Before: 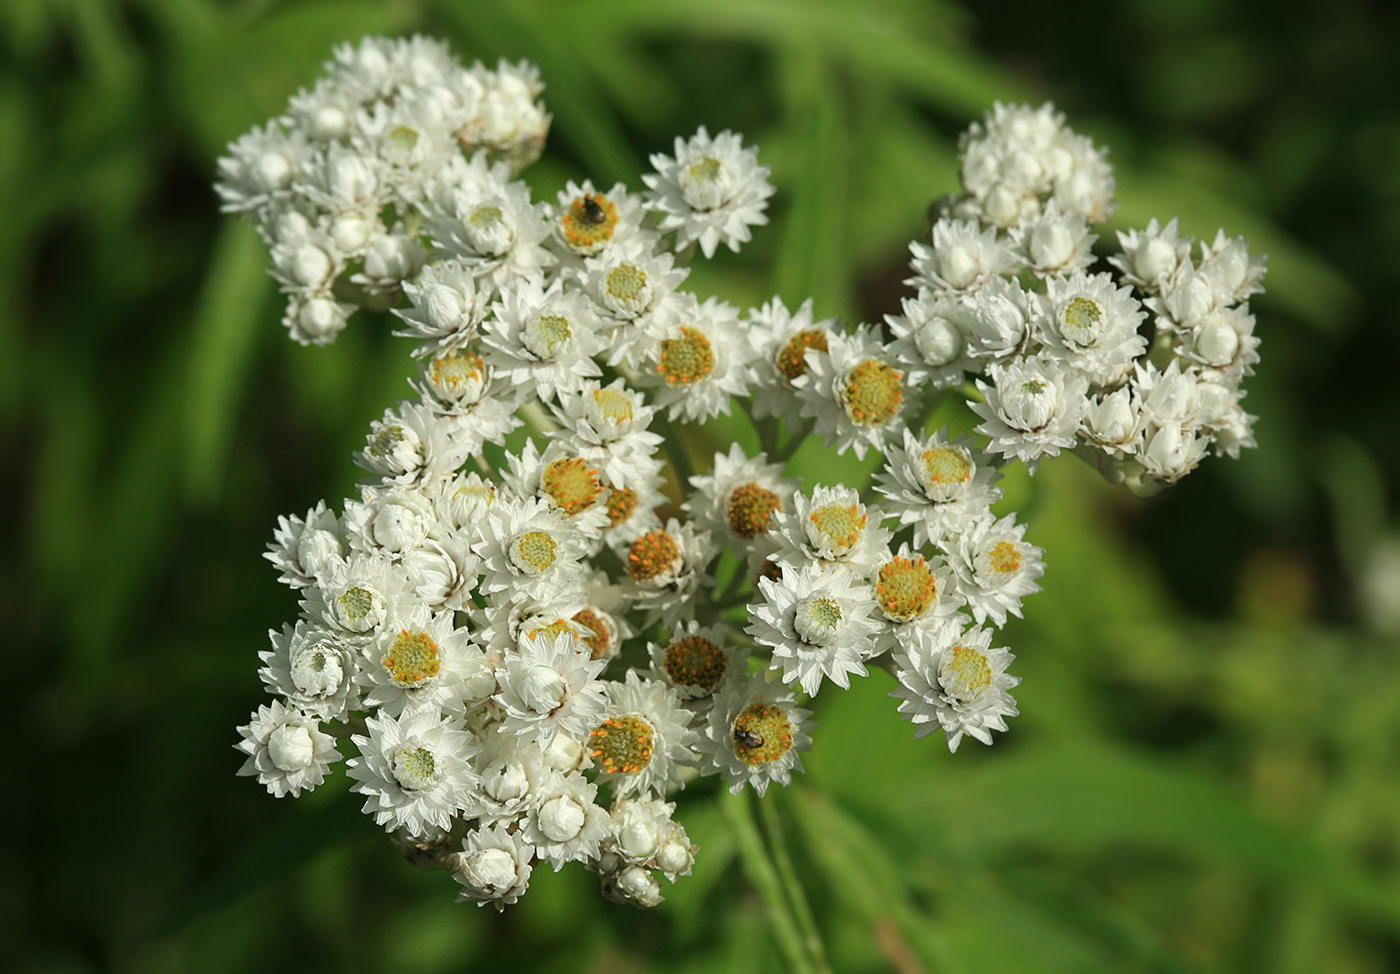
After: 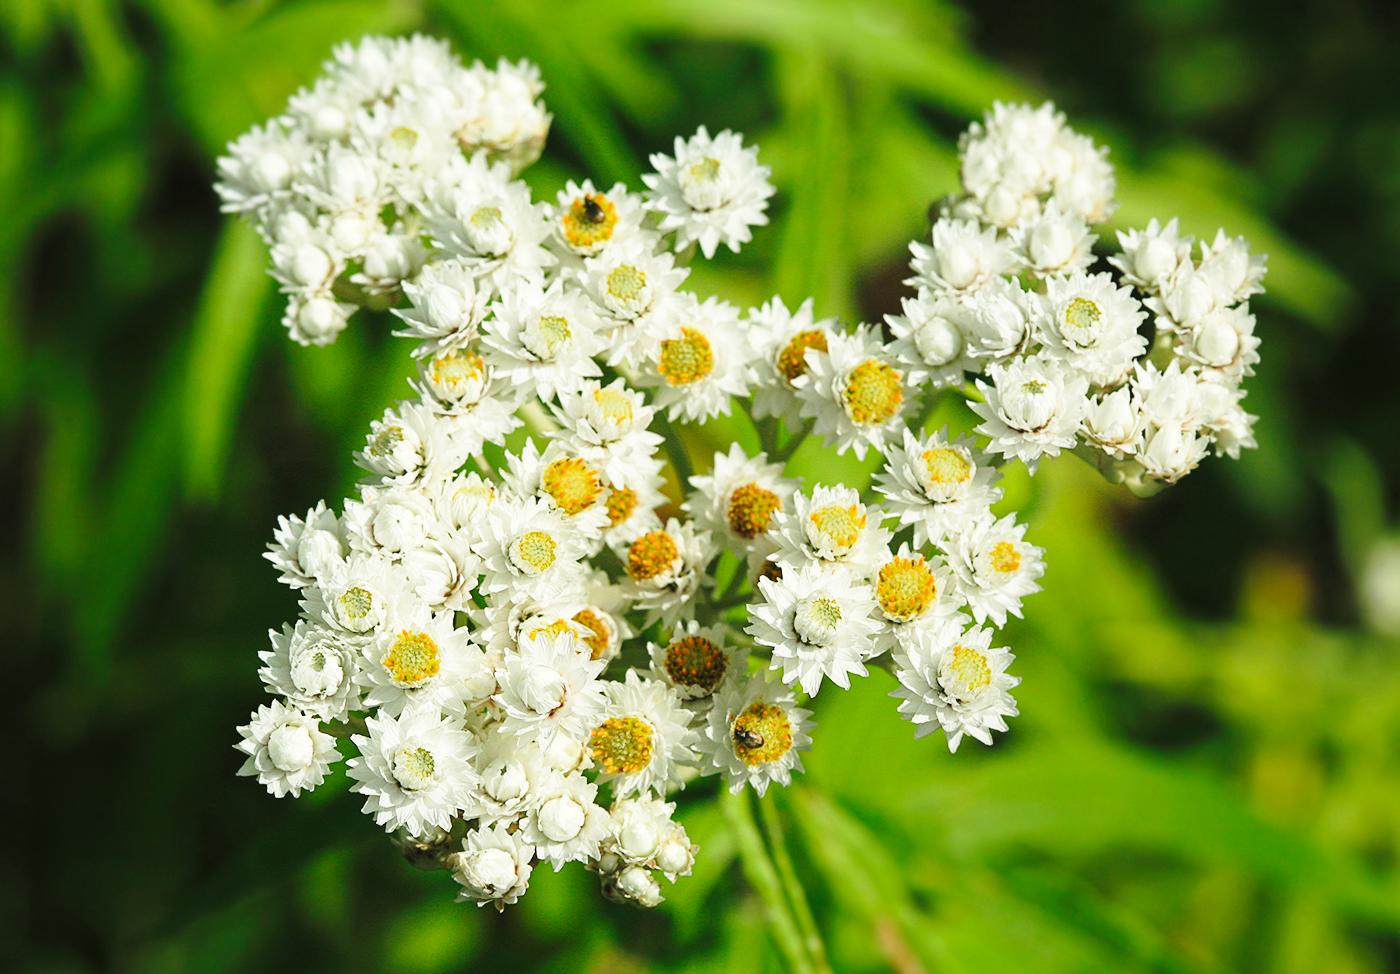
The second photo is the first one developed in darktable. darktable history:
contrast brightness saturation: contrast 0.03, brightness 0.06, saturation 0.13
base curve: curves: ch0 [(0, 0) (0.028, 0.03) (0.121, 0.232) (0.46, 0.748) (0.859, 0.968) (1, 1)], preserve colors none
